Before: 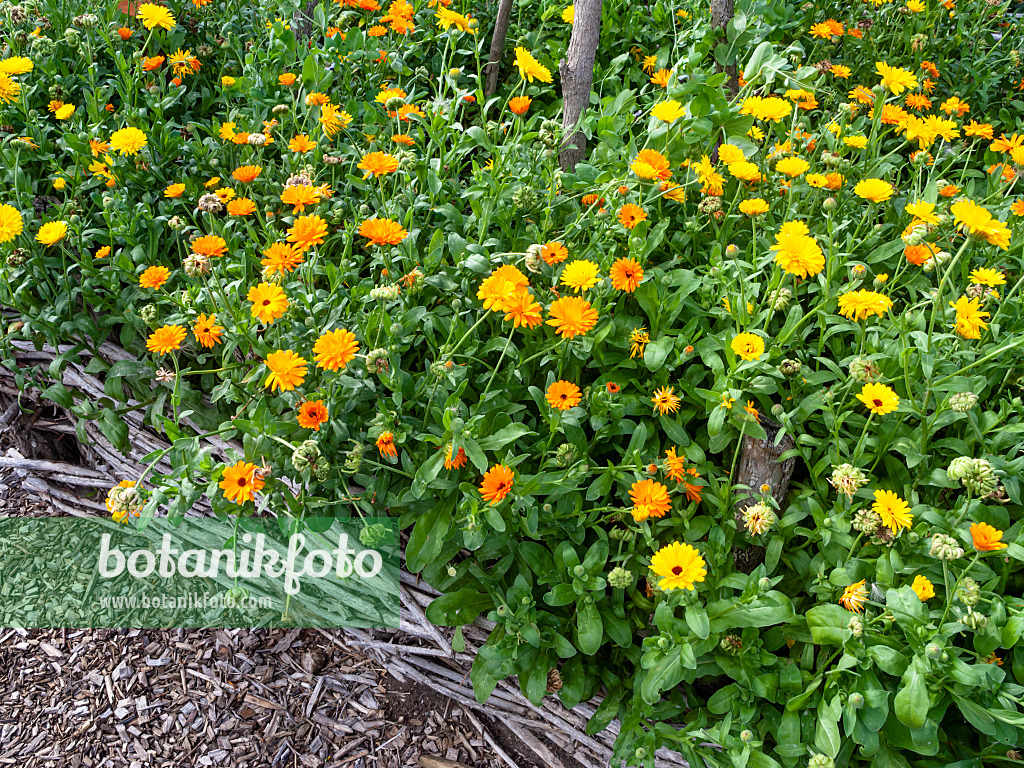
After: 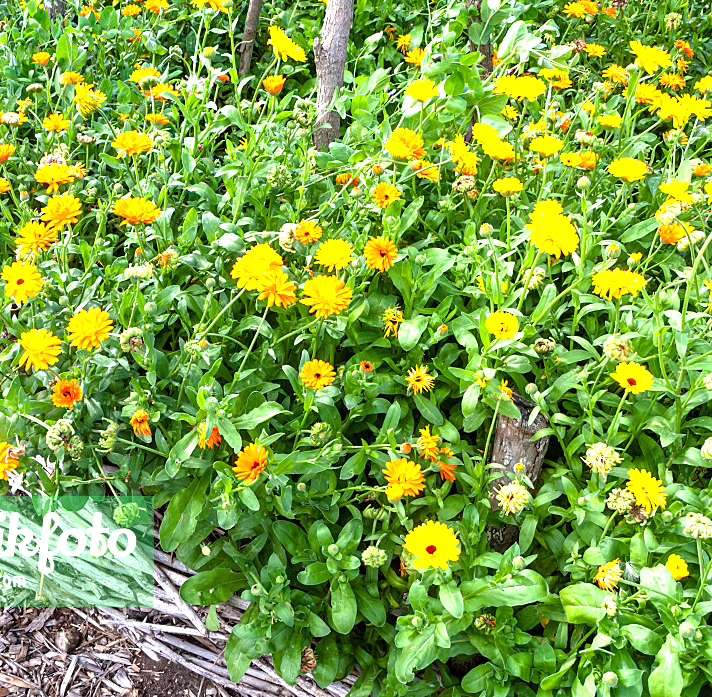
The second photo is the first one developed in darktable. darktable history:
exposure: exposure 1.16 EV, compensate exposure bias true, compensate highlight preservation false
crop and rotate: left 24.034%, top 2.838%, right 6.406%, bottom 6.299%
